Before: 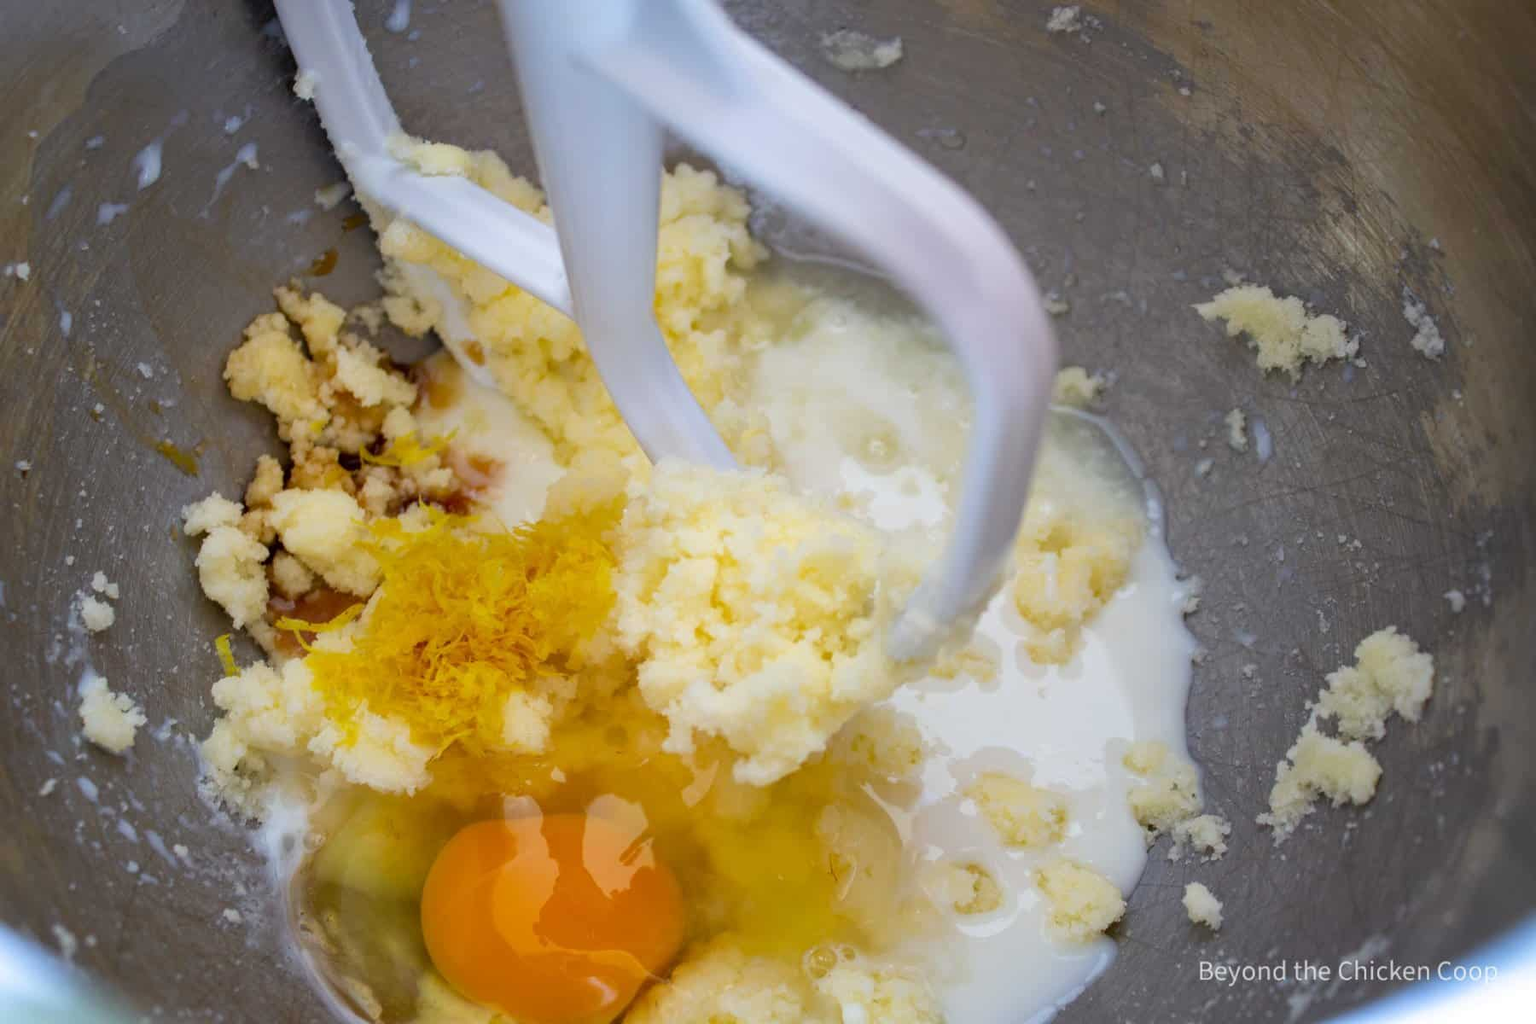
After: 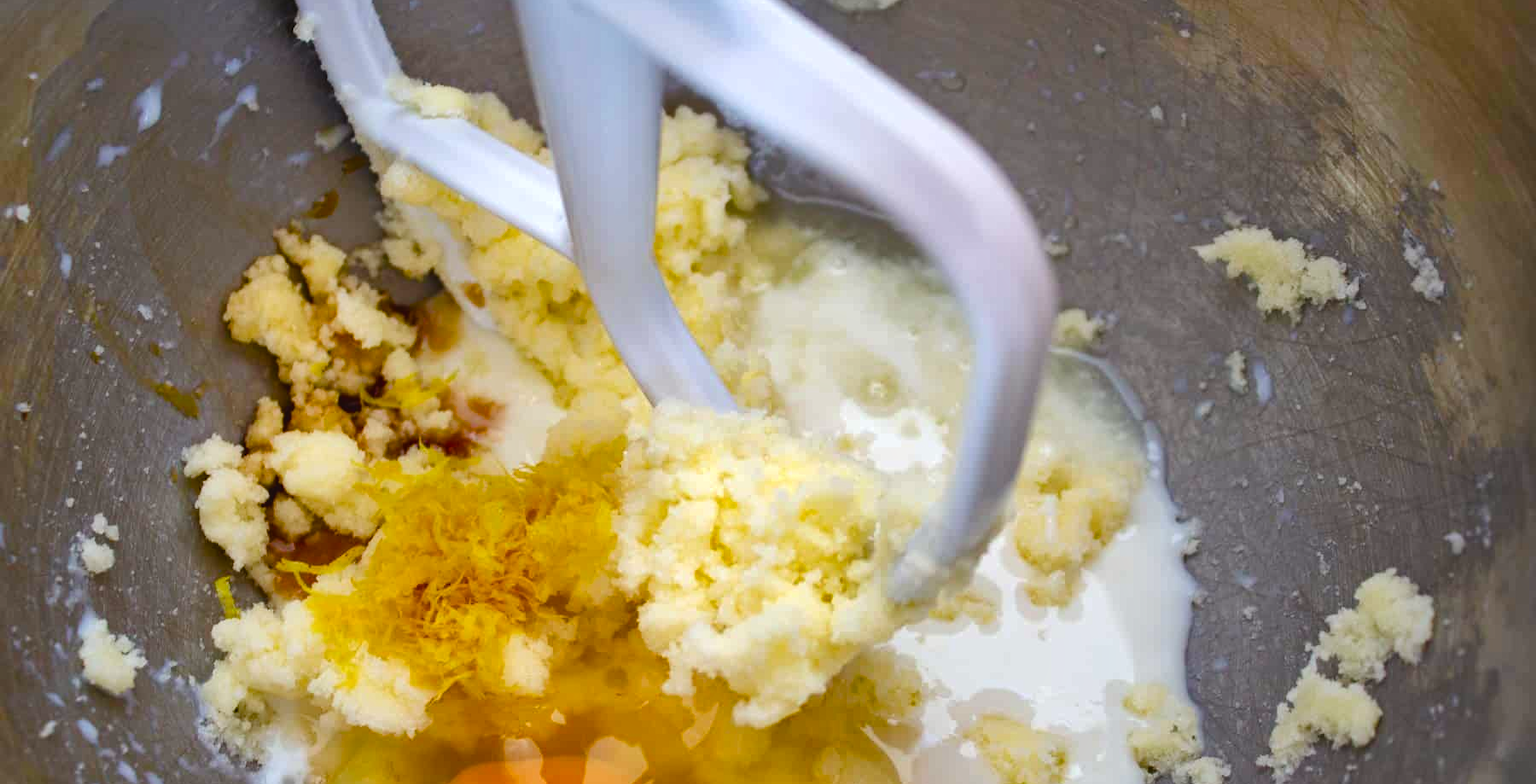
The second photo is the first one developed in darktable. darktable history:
color balance rgb: power › chroma 0.266%, power › hue 62.51°, global offset › luminance 0.489%, perceptual saturation grading › global saturation 39.376%, perceptual saturation grading › highlights -50.055%, perceptual saturation grading › shadows 30.387%, global vibrance 20%
shadows and highlights: soften with gaussian
crop: top 5.672%, bottom 17.734%
tone equalizer: -8 EV -0.408 EV, -7 EV -0.406 EV, -6 EV -0.362 EV, -5 EV -0.199 EV, -3 EV 0.225 EV, -2 EV 0.332 EV, -1 EV 0.38 EV, +0 EV 0.416 EV, edges refinement/feathering 500, mask exposure compensation -1.57 EV, preserve details no
